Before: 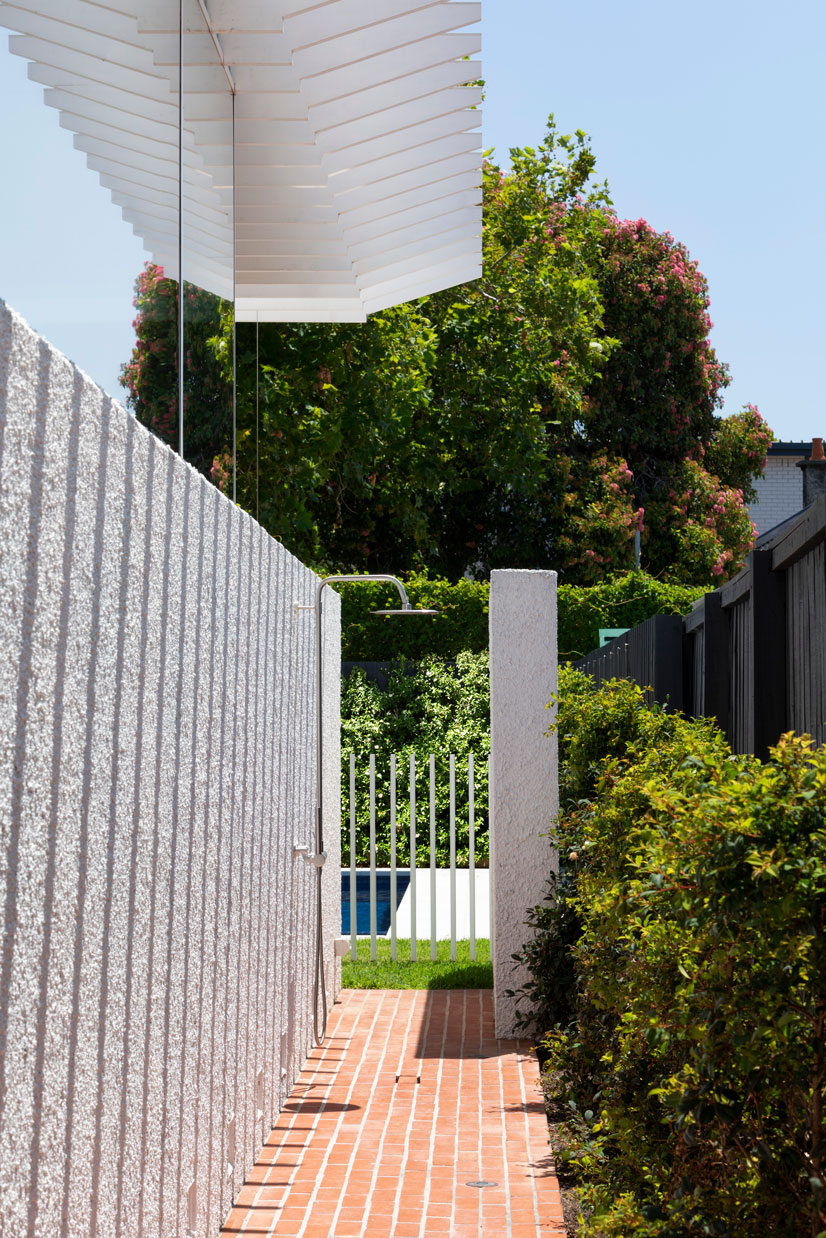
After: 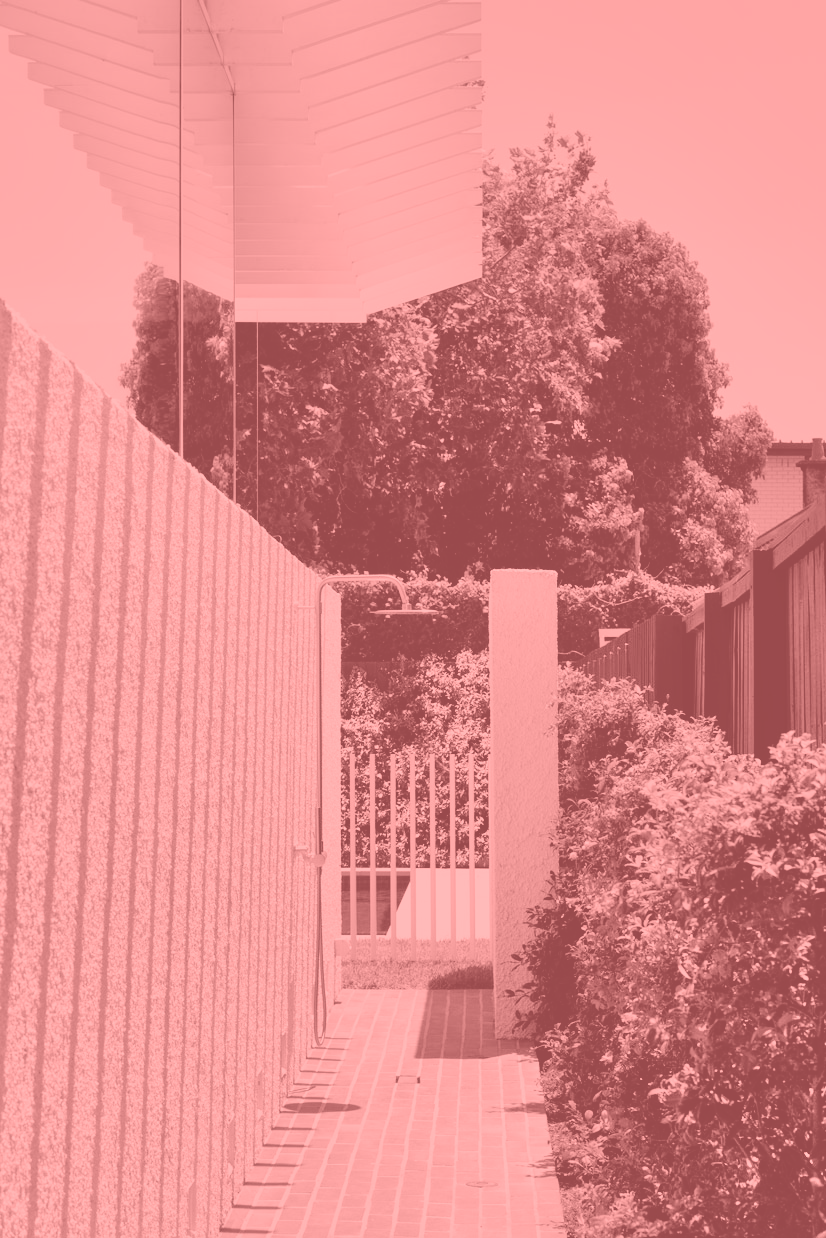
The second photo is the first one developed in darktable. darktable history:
color balance rgb: perceptual saturation grading › global saturation 20%, perceptual saturation grading › highlights -50%, perceptual saturation grading › shadows 30%
filmic rgb: black relative exposure -7.65 EV, white relative exposure 4.56 EV, hardness 3.61
colorize: saturation 51%, source mix 50.67%, lightness 50.67%
shadows and highlights: soften with gaussian
